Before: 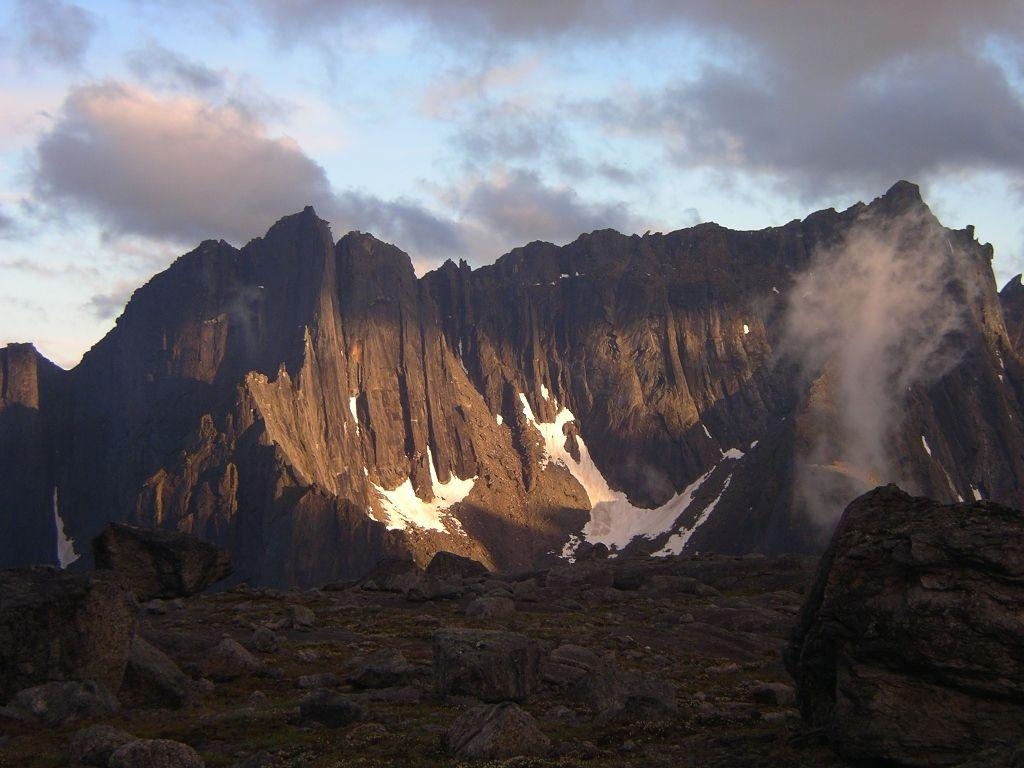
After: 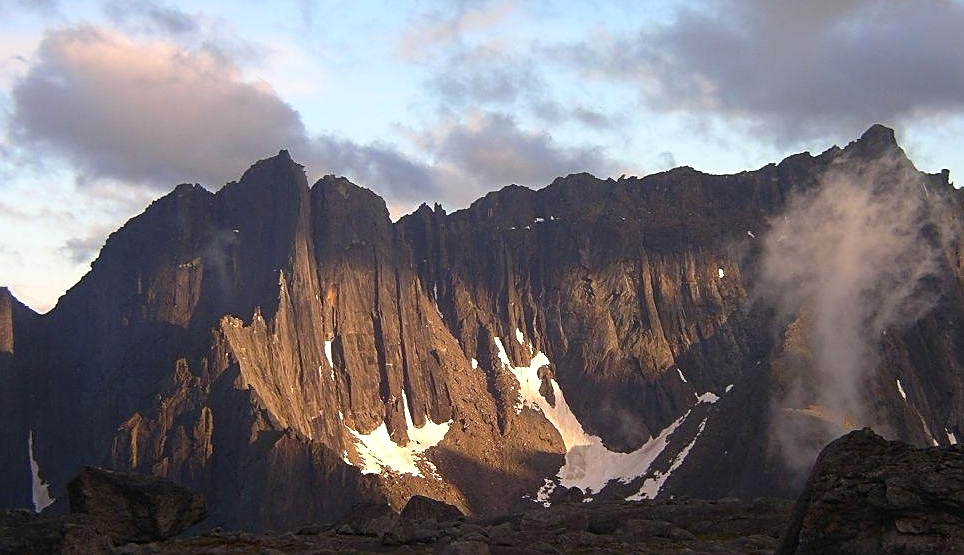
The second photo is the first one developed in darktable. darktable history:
crop: left 2.5%, top 7.352%, right 3.317%, bottom 20.285%
exposure: exposure 0.203 EV, compensate highlight preservation false
sharpen: on, module defaults
